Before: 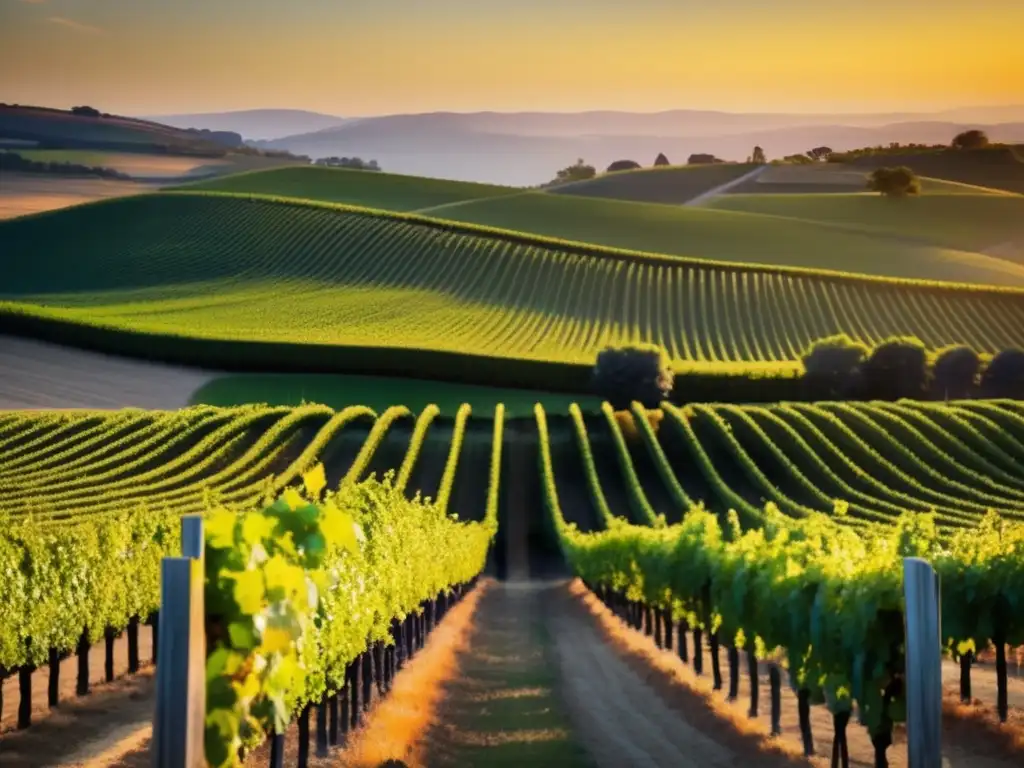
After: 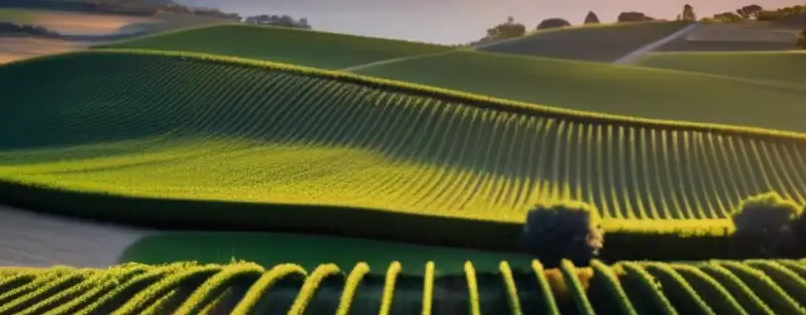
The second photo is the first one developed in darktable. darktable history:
crop: left 6.905%, top 18.492%, right 14.32%, bottom 40.456%
